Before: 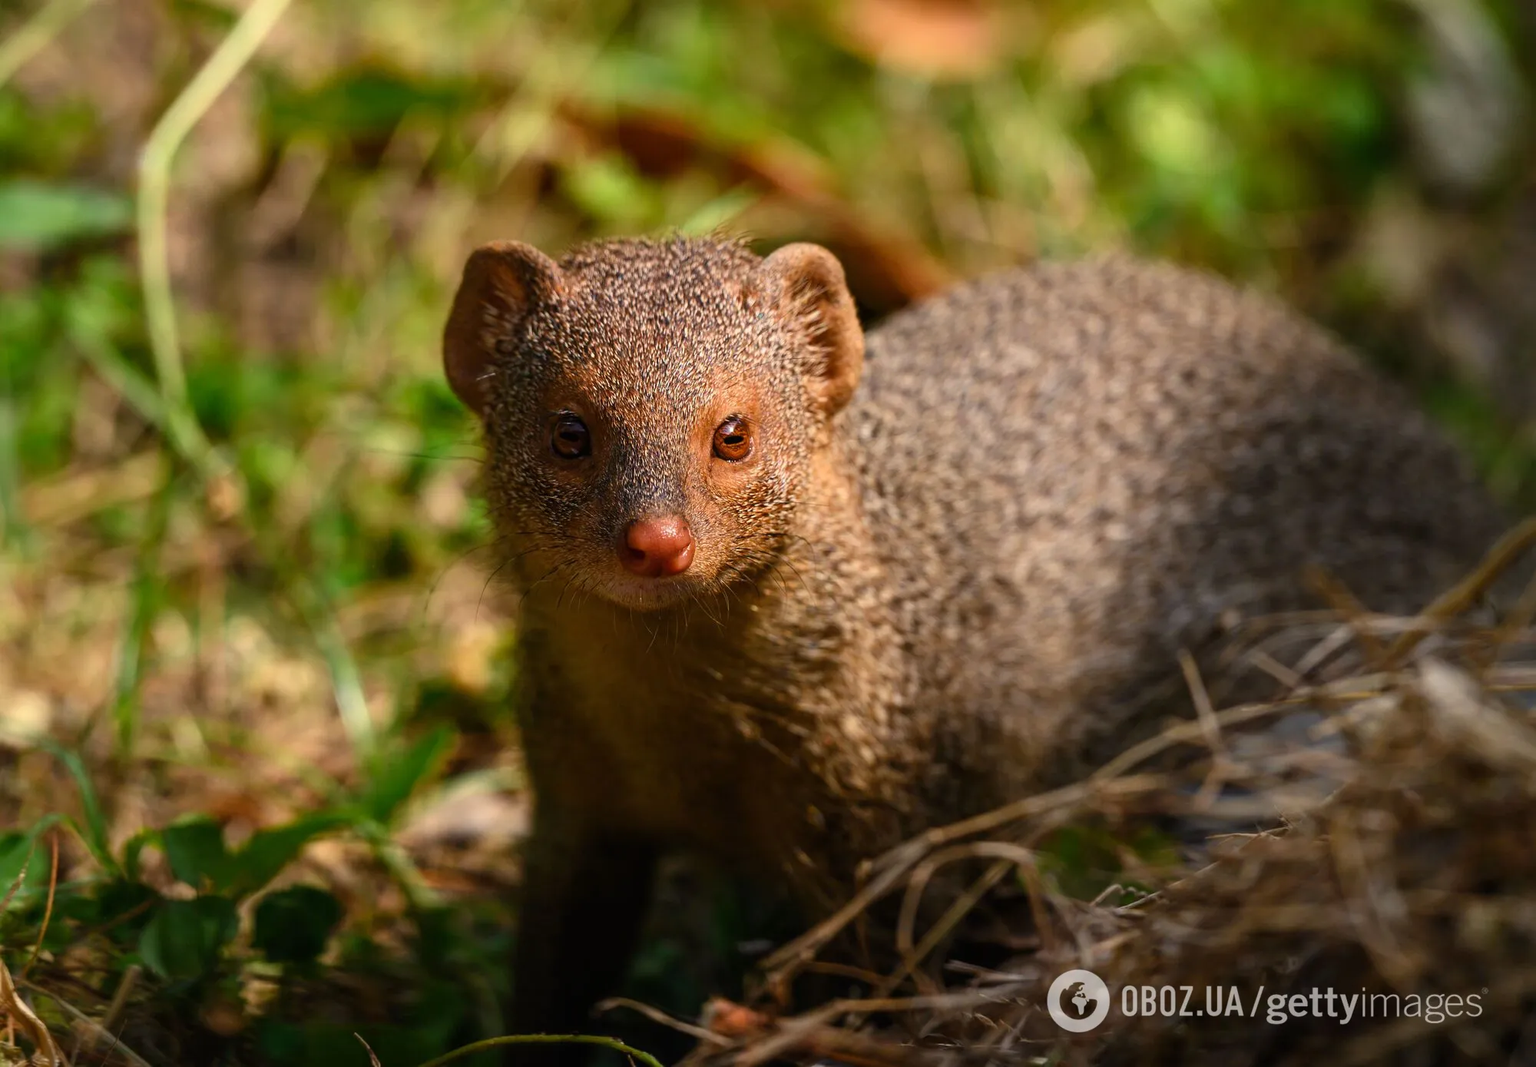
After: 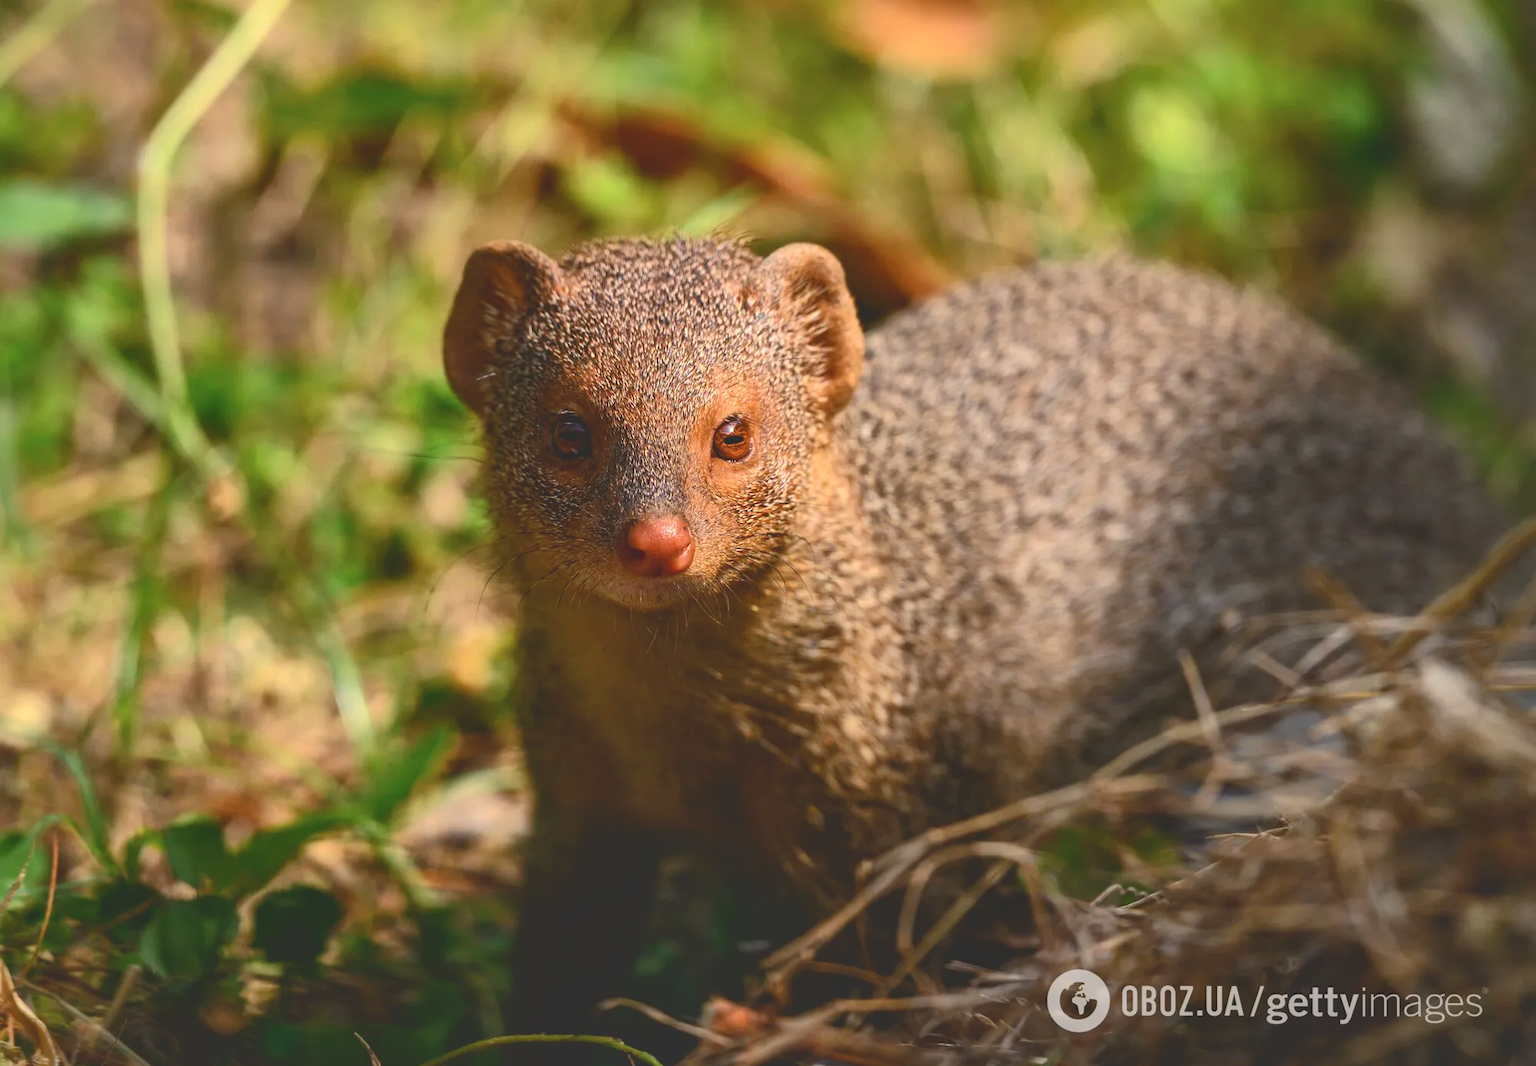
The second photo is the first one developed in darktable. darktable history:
shadows and highlights: shadows 39.62, highlights -60.06
tone curve: curves: ch0 [(0, 0) (0.003, 0.156) (0.011, 0.156) (0.025, 0.161) (0.044, 0.164) (0.069, 0.178) (0.1, 0.201) (0.136, 0.229) (0.177, 0.263) (0.224, 0.301) (0.277, 0.355) (0.335, 0.415) (0.399, 0.48) (0.468, 0.561) (0.543, 0.647) (0.623, 0.735) (0.709, 0.819) (0.801, 0.893) (0.898, 0.953) (1, 1)], color space Lab, independent channels, preserve colors none
